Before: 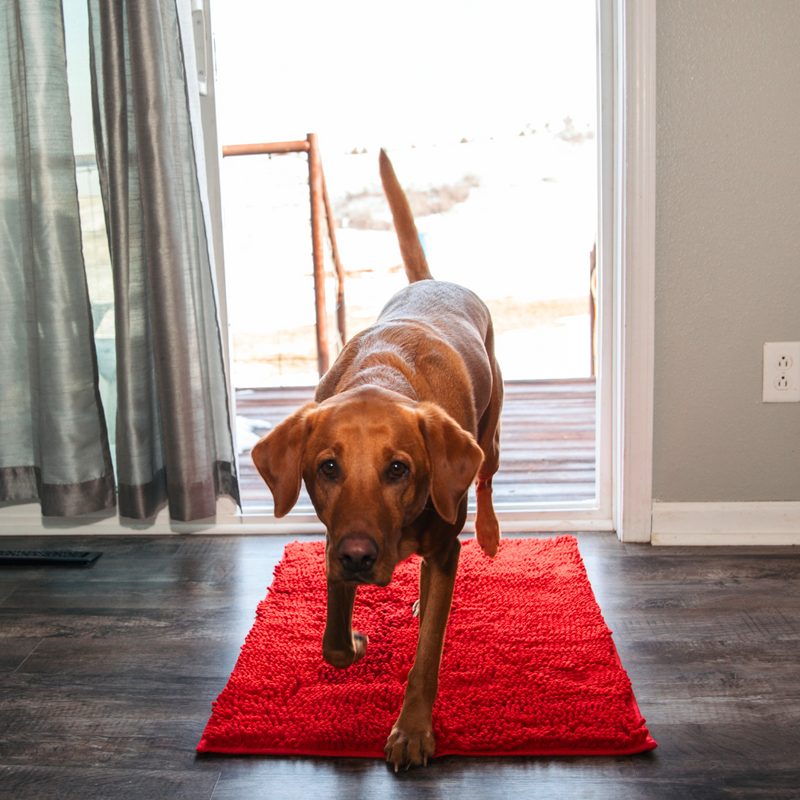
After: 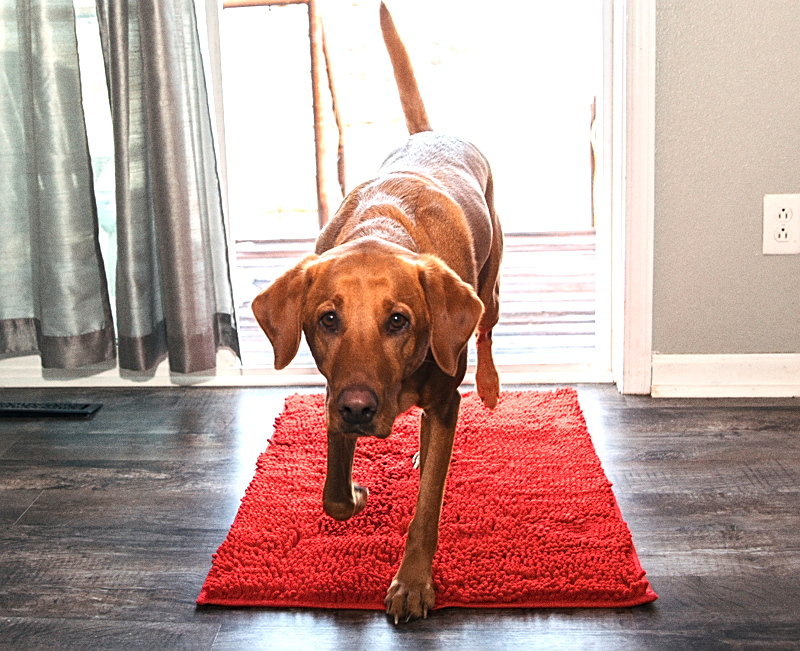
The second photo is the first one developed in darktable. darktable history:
crop and rotate: top 18.507%
exposure: exposure 0.781 EV, compensate highlight preservation false
tone equalizer: on, module defaults
contrast brightness saturation: saturation -0.1
color balance rgb: global vibrance 10%
sharpen: on, module defaults
grain: strength 26%
